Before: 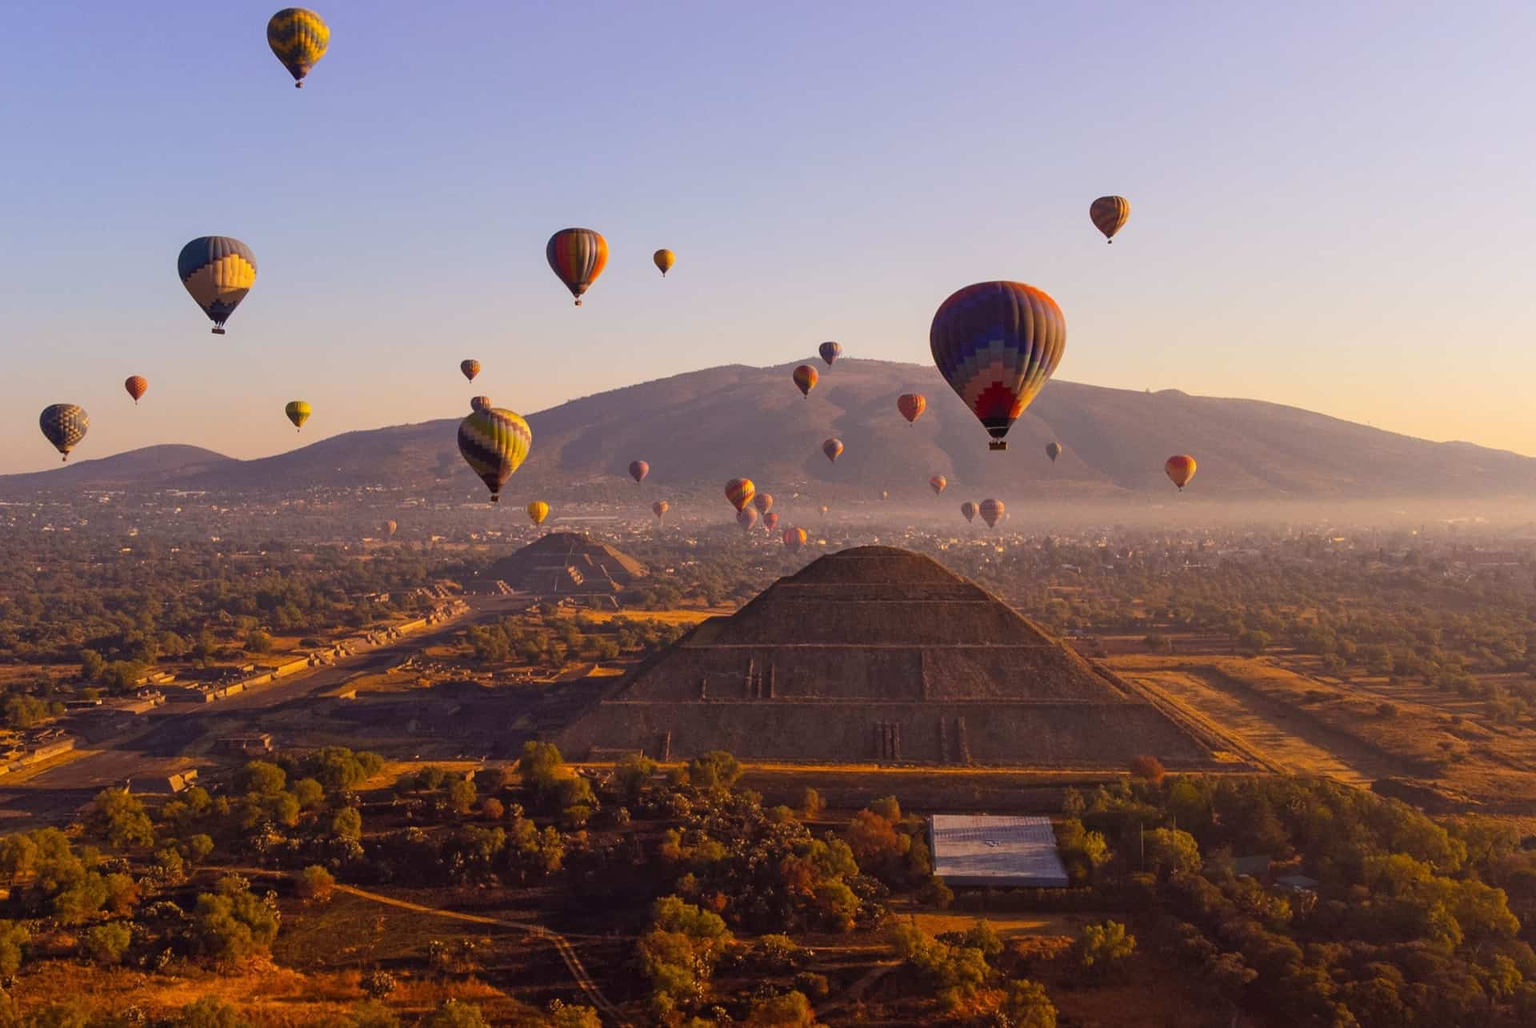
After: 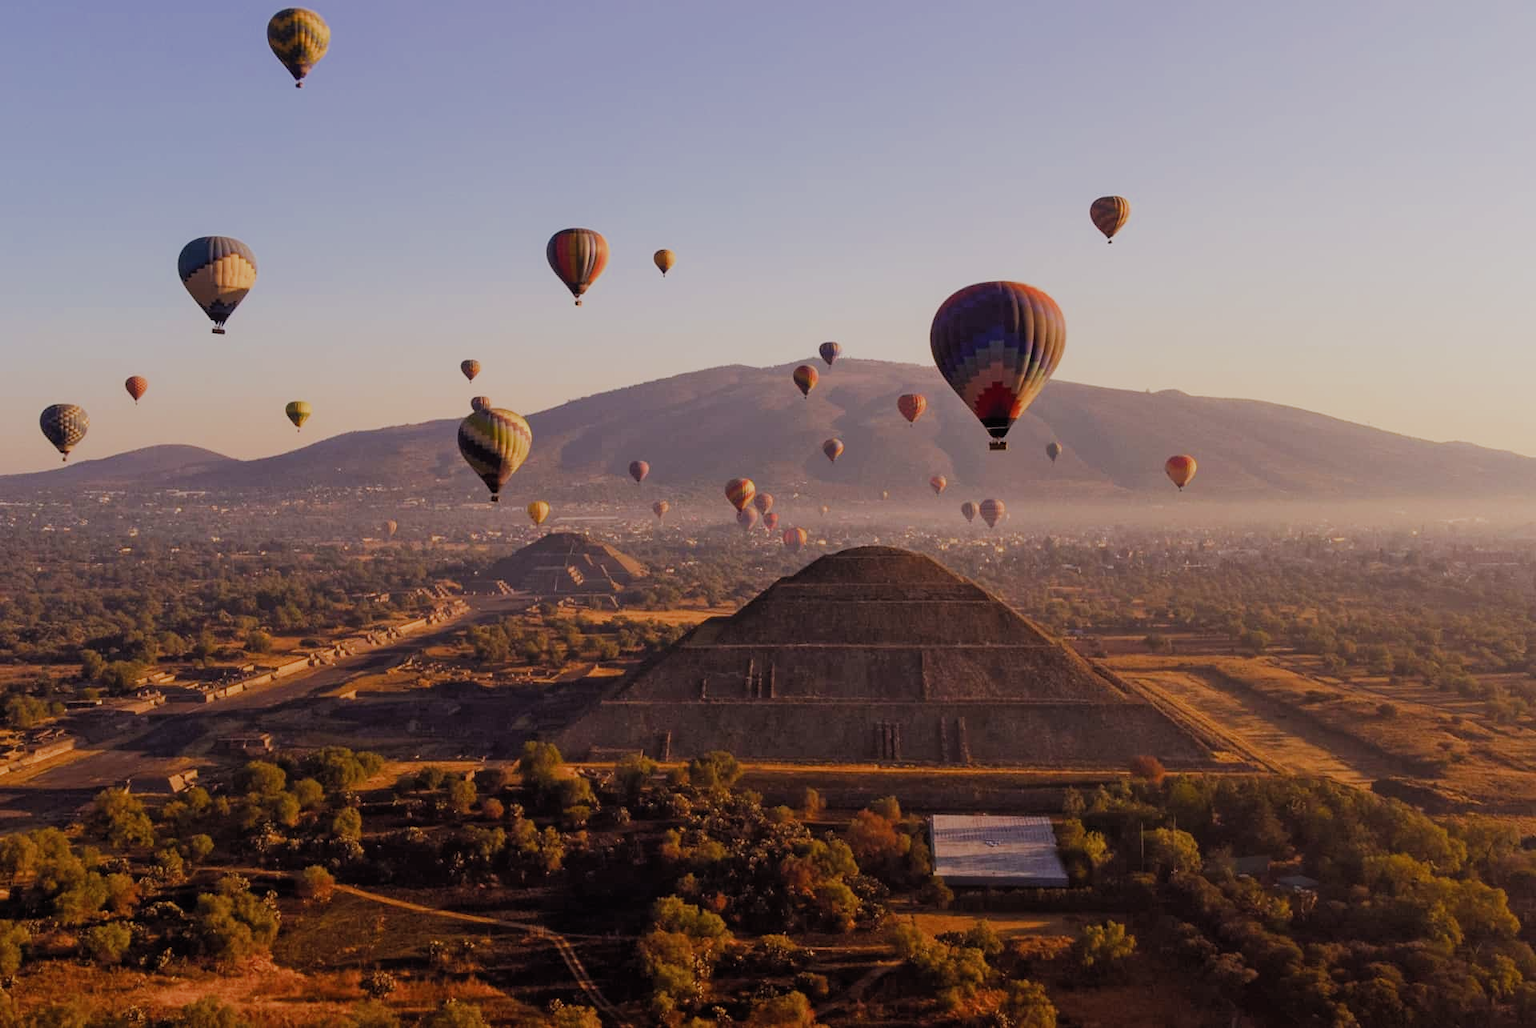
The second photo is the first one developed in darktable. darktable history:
filmic rgb: black relative exposure -7.96 EV, white relative exposure 3.82 EV, hardness 4.36, add noise in highlights 0.001, preserve chrominance max RGB, color science v3 (2019), use custom middle-gray values true, contrast in highlights soft
